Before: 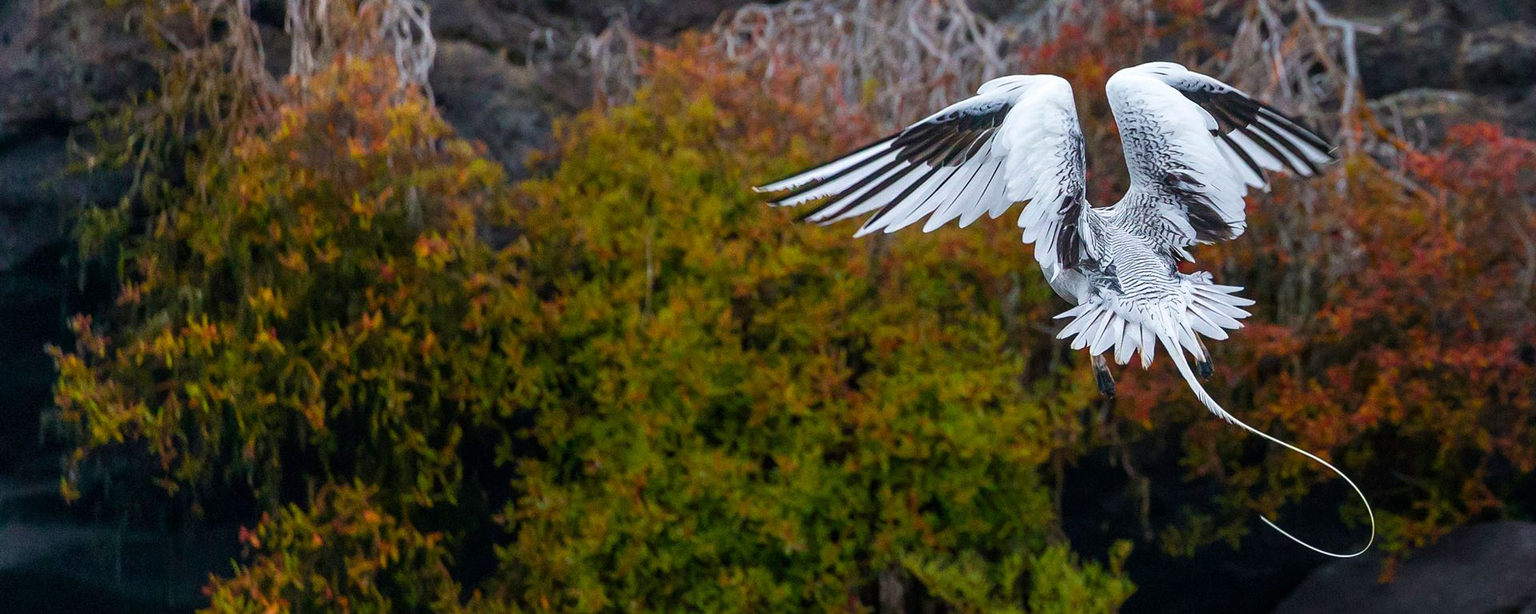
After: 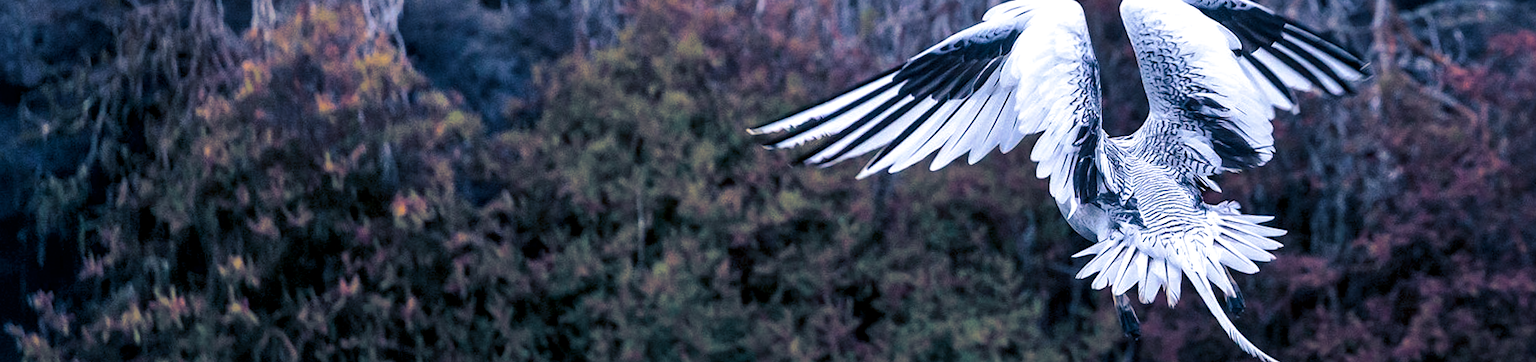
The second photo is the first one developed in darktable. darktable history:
local contrast: mode bilateral grid, contrast 25, coarseness 60, detail 151%, midtone range 0.2
split-toning: shadows › hue 226.8°, shadows › saturation 0.84
crop and rotate: top 10.605%, bottom 33.274%
color calibration: illuminant as shot in camera, x 0.363, y 0.385, temperature 4528.04 K
tone equalizer: on, module defaults
white balance: red 0.976, blue 1.04
rotate and perspective: rotation -2.12°, lens shift (vertical) 0.009, lens shift (horizontal) -0.008, automatic cropping original format, crop left 0.036, crop right 0.964, crop top 0.05, crop bottom 0.959
